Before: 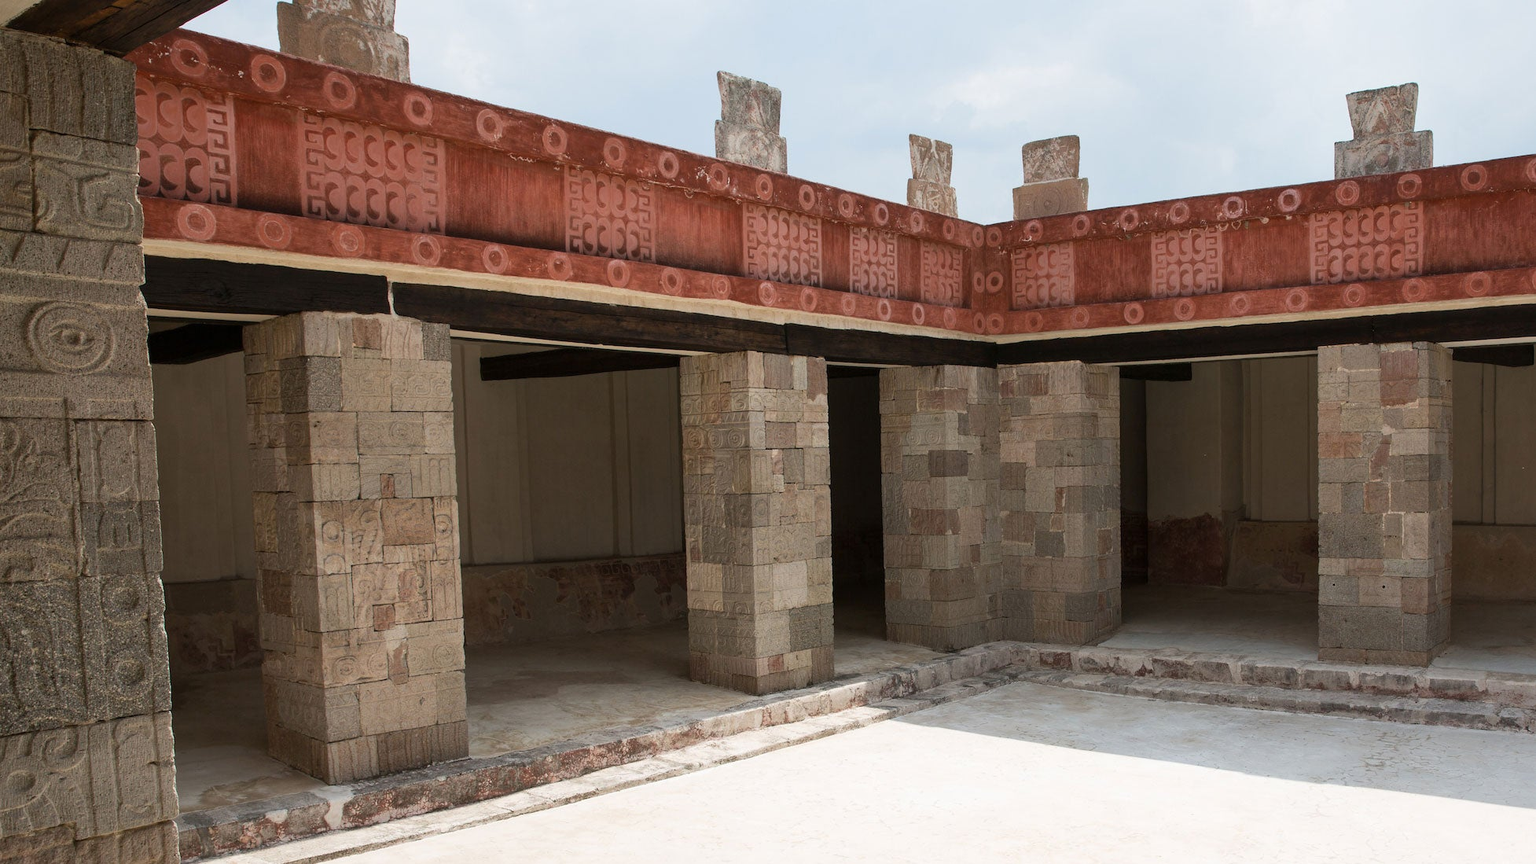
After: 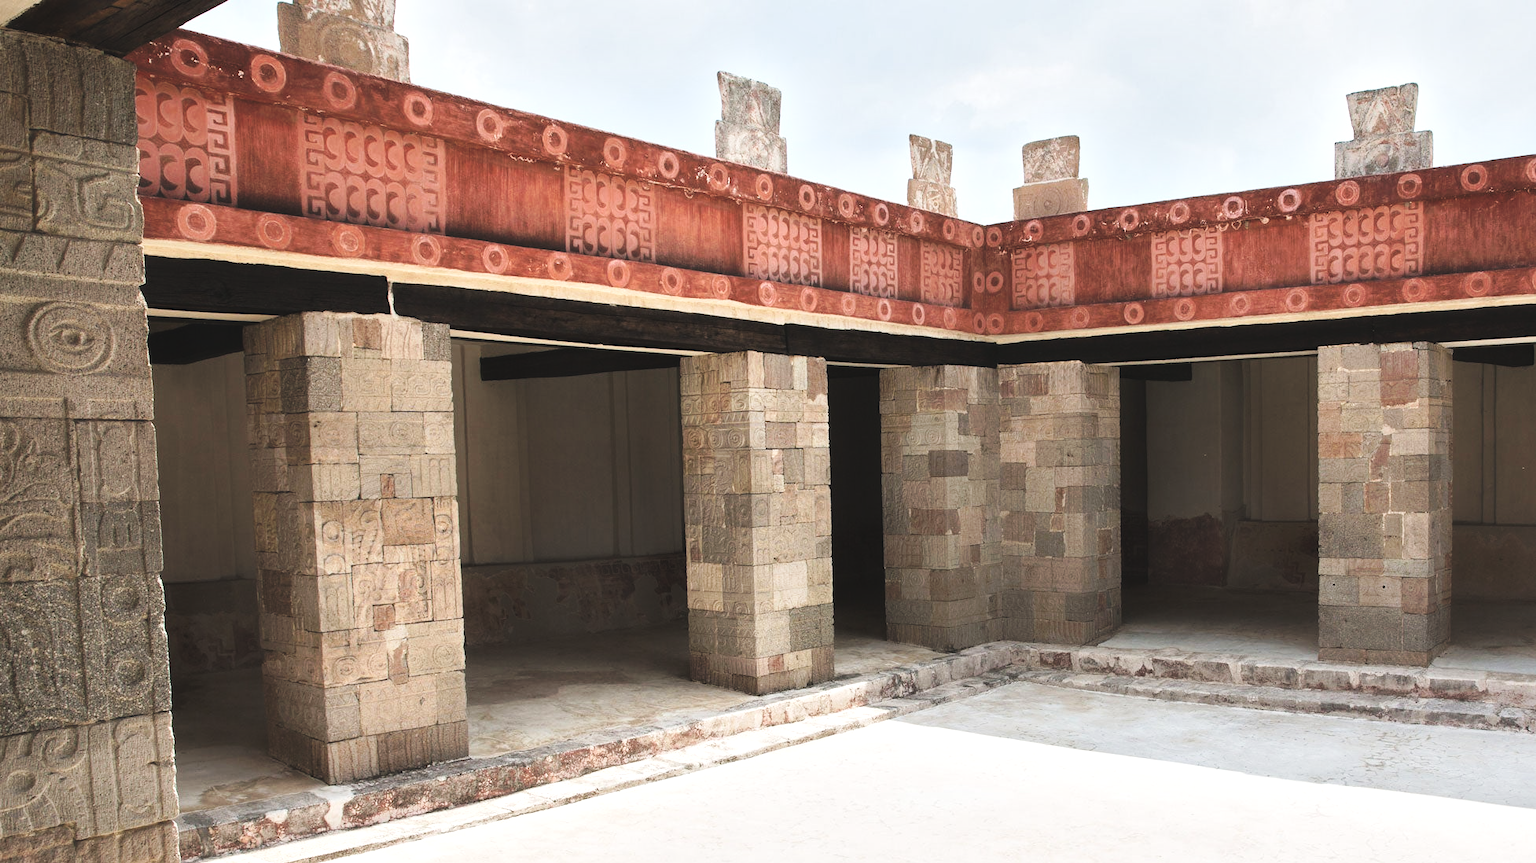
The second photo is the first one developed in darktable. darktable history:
tone curve: curves: ch0 [(0, 0) (0.003, 0.01) (0.011, 0.015) (0.025, 0.023) (0.044, 0.038) (0.069, 0.058) (0.1, 0.093) (0.136, 0.134) (0.177, 0.176) (0.224, 0.221) (0.277, 0.282) (0.335, 0.36) (0.399, 0.438) (0.468, 0.54) (0.543, 0.632) (0.623, 0.724) (0.709, 0.814) (0.801, 0.885) (0.898, 0.947) (1, 1)], preserve colors none
exposure: black level correction -0.017, exposure -1.087 EV, compensate highlight preservation false
shadows and highlights: radius 45.78, white point adjustment 6.74, compress 79.6%, soften with gaussian
tone equalizer: -7 EV 0.143 EV, -6 EV 0.631 EV, -5 EV 1.17 EV, -4 EV 1.34 EV, -3 EV 1.14 EV, -2 EV 0.6 EV, -1 EV 0.16 EV, smoothing diameter 2.02%, edges refinement/feathering 16.06, mask exposure compensation -1.57 EV, filter diffusion 5
